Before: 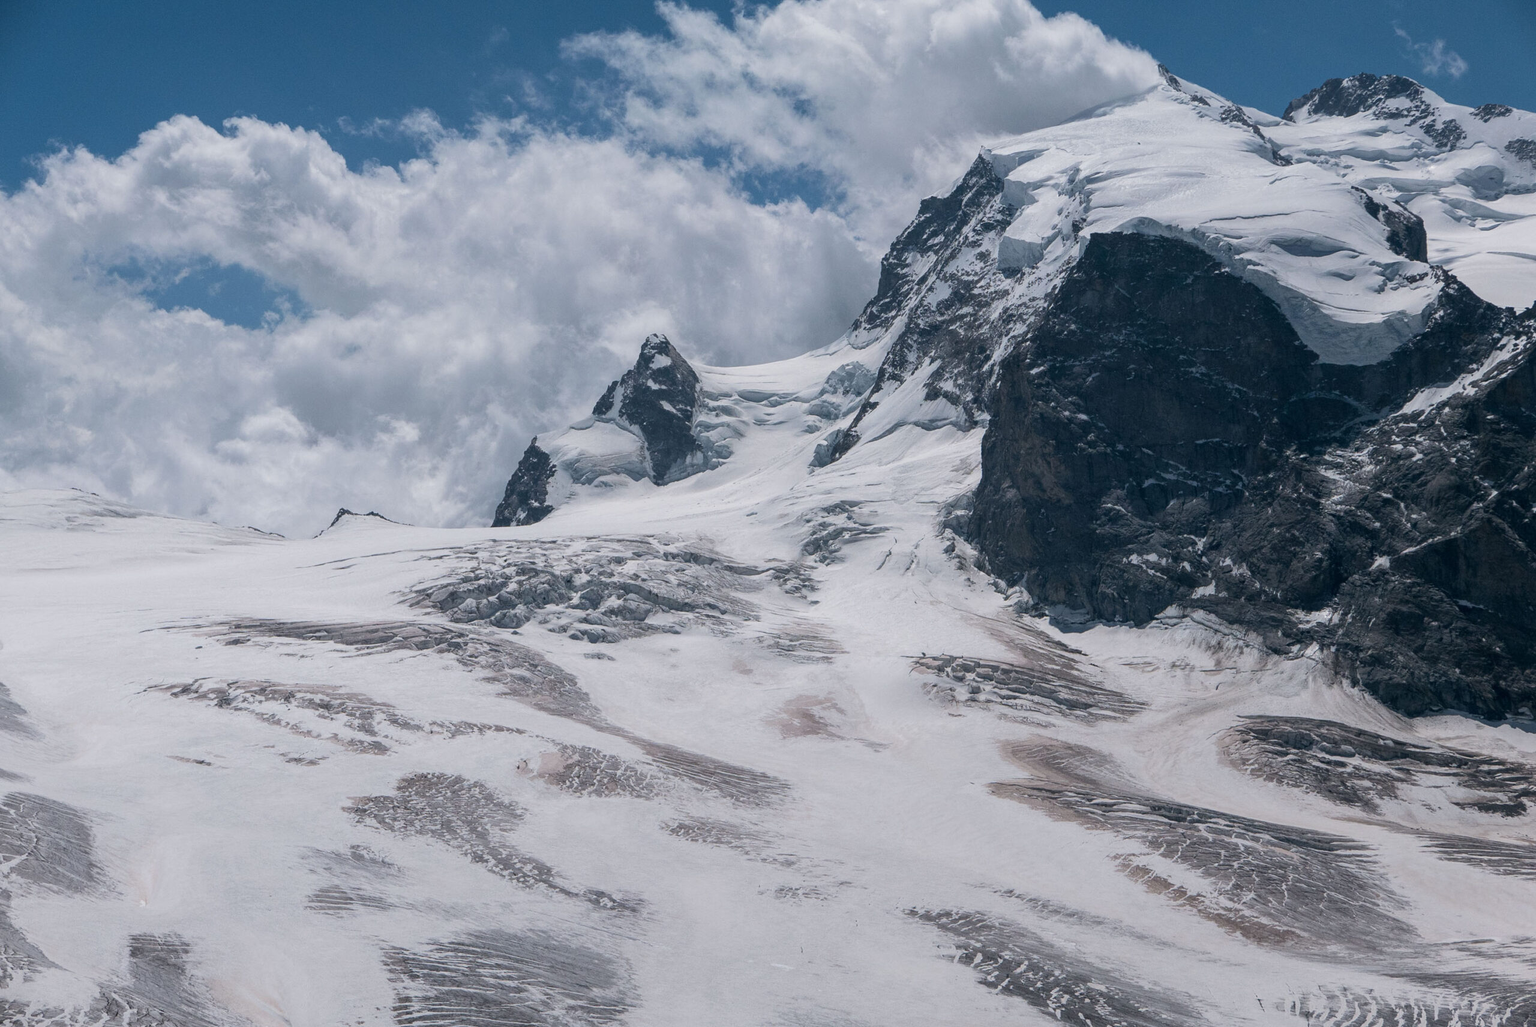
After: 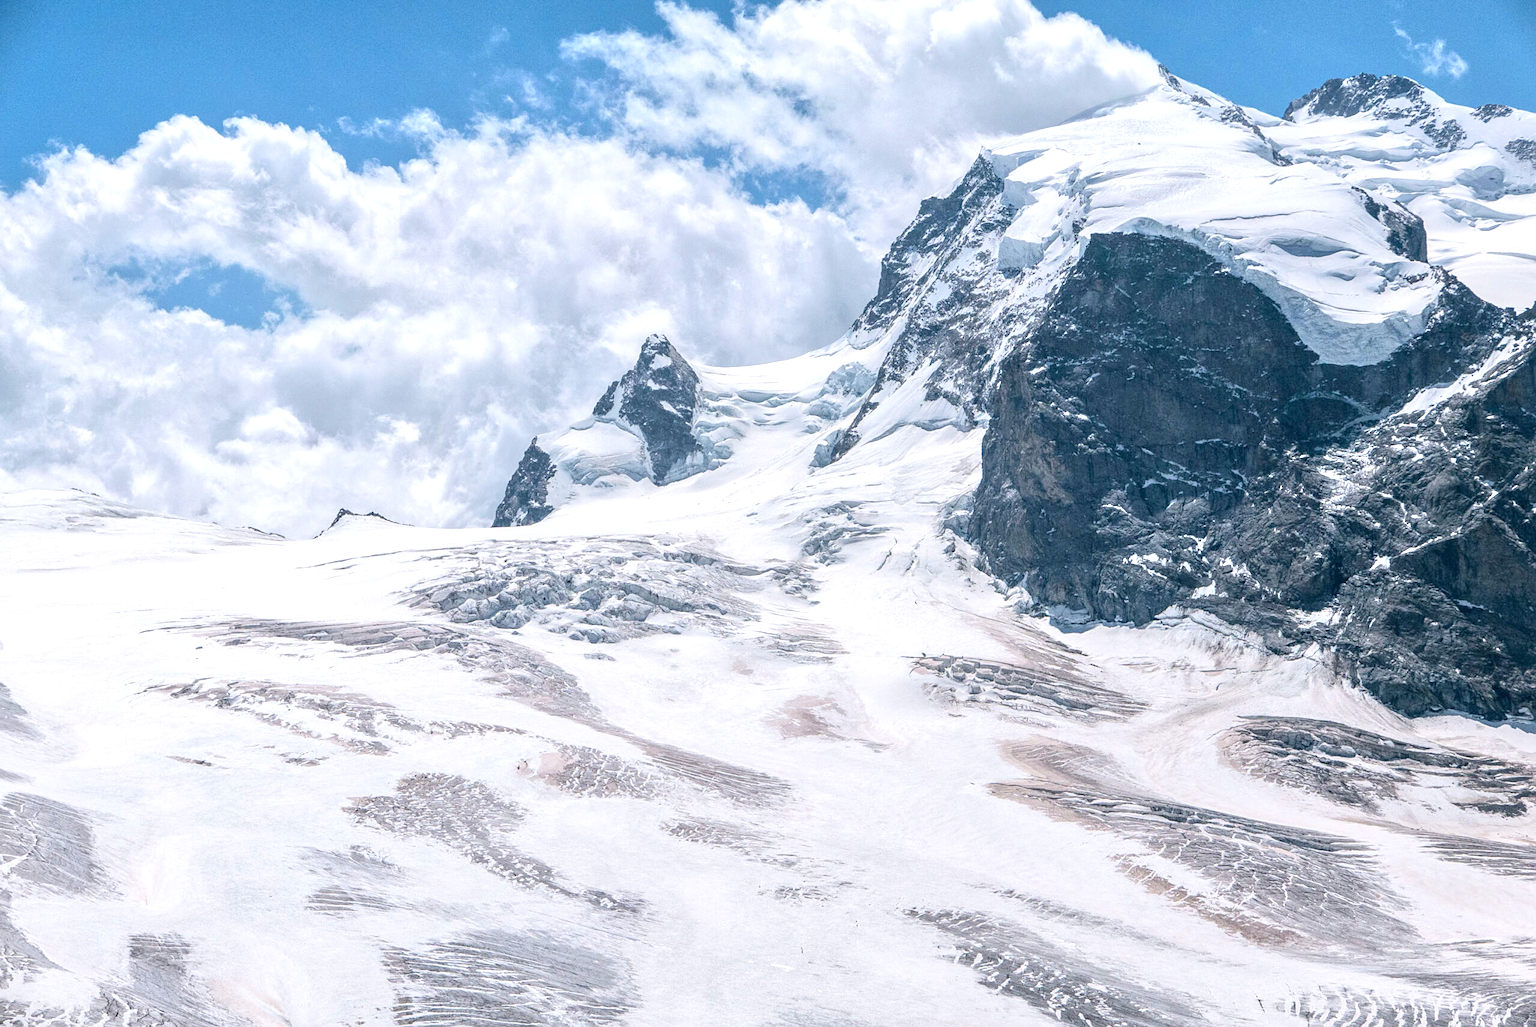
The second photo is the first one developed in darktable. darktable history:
local contrast: detail 130%
sharpen: amount 0.2
tone equalizer: -8 EV 1.99 EV, -7 EV 2 EV, -6 EV 1.97 EV, -5 EV 1.97 EV, -4 EV 1.97 EV, -3 EV 1.5 EV, -2 EV 0.989 EV, -1 EV 0.48 EV, edges refinement/feathering 500, mask exposure compensation -1.57 EV, preserve details guided filter
